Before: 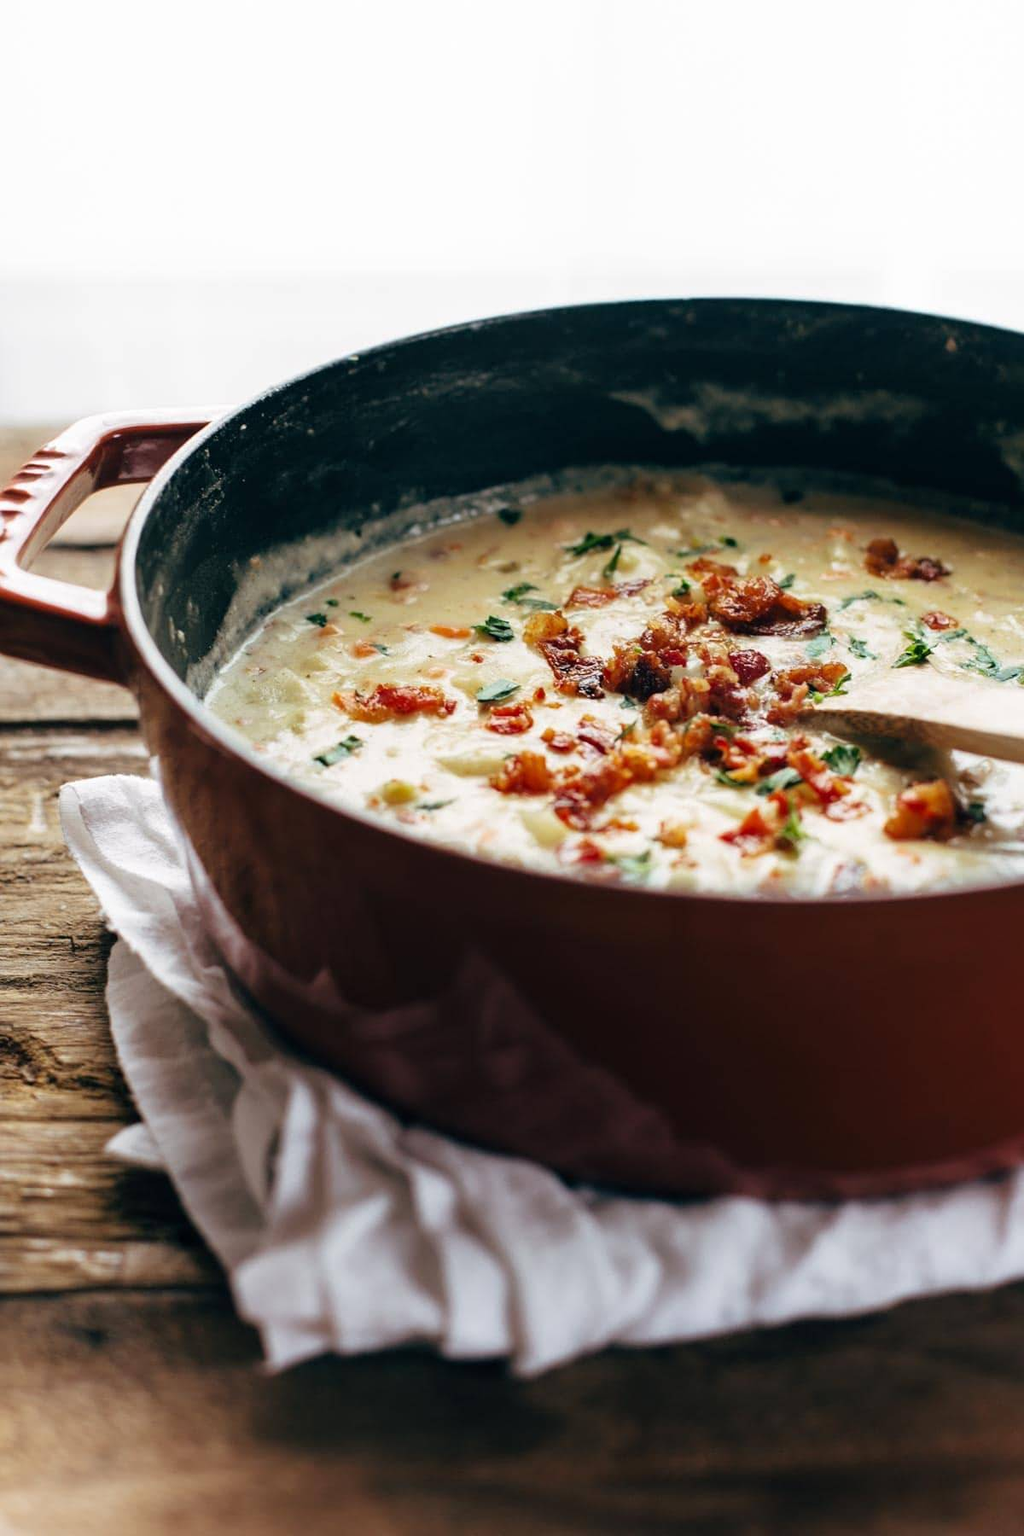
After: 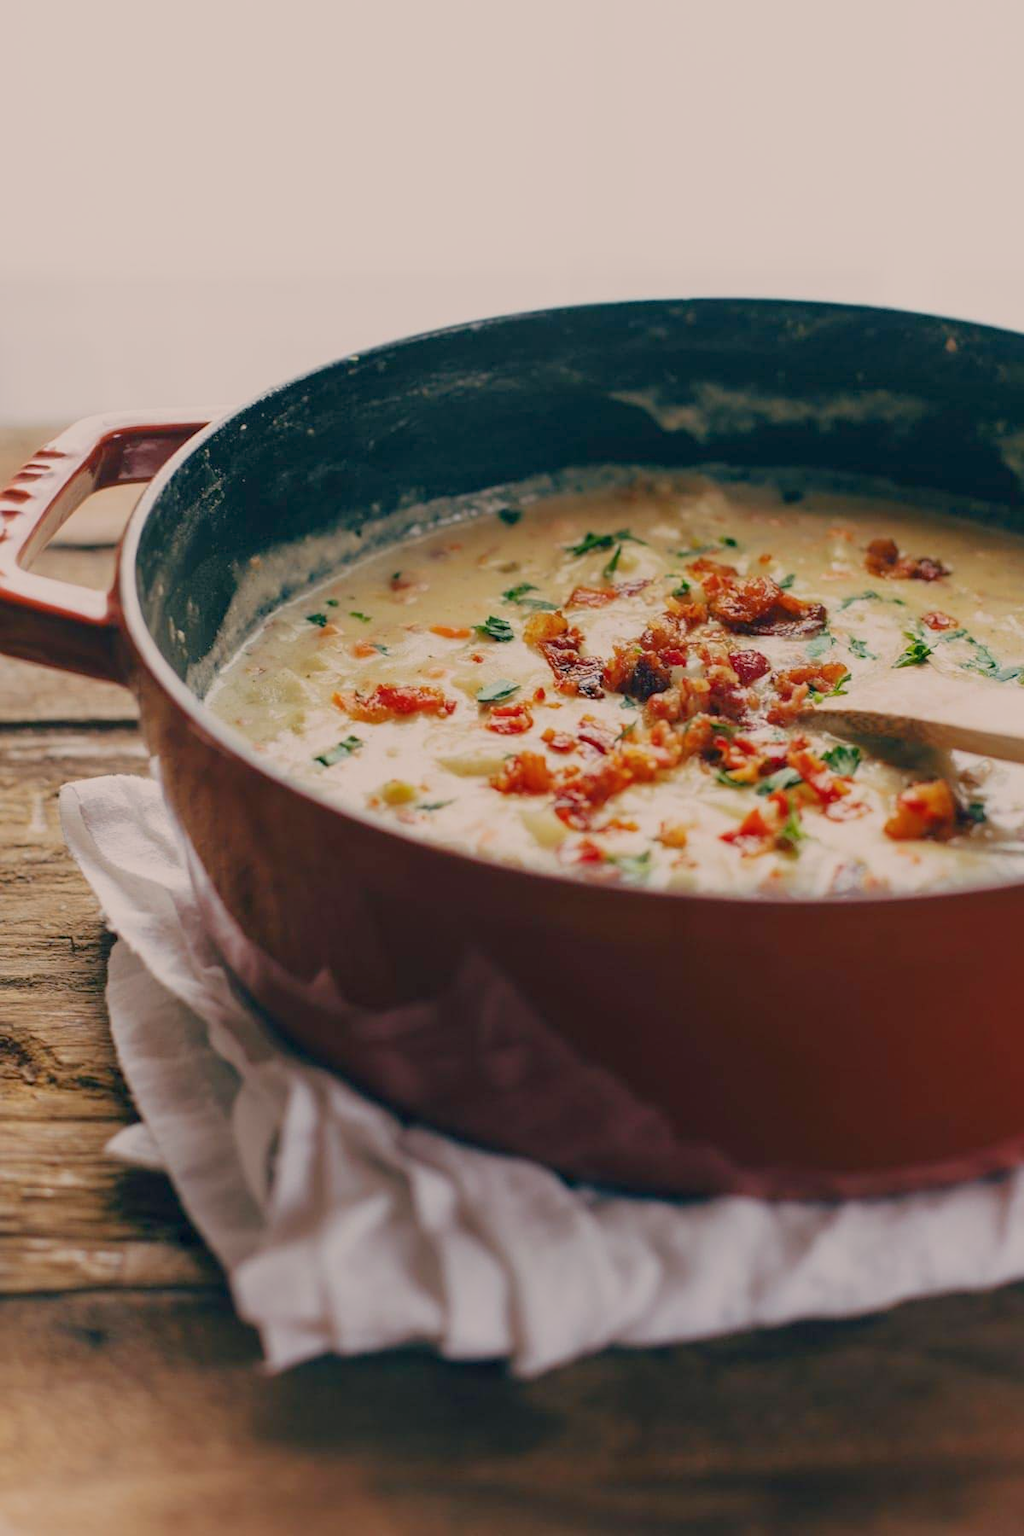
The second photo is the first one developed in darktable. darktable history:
color balance rgb: highlights gain › chroma 3.096%, highlights gain › hue 54.73°, perceptual saturation grading › global saturation 0.661%, contrast -29.839%
